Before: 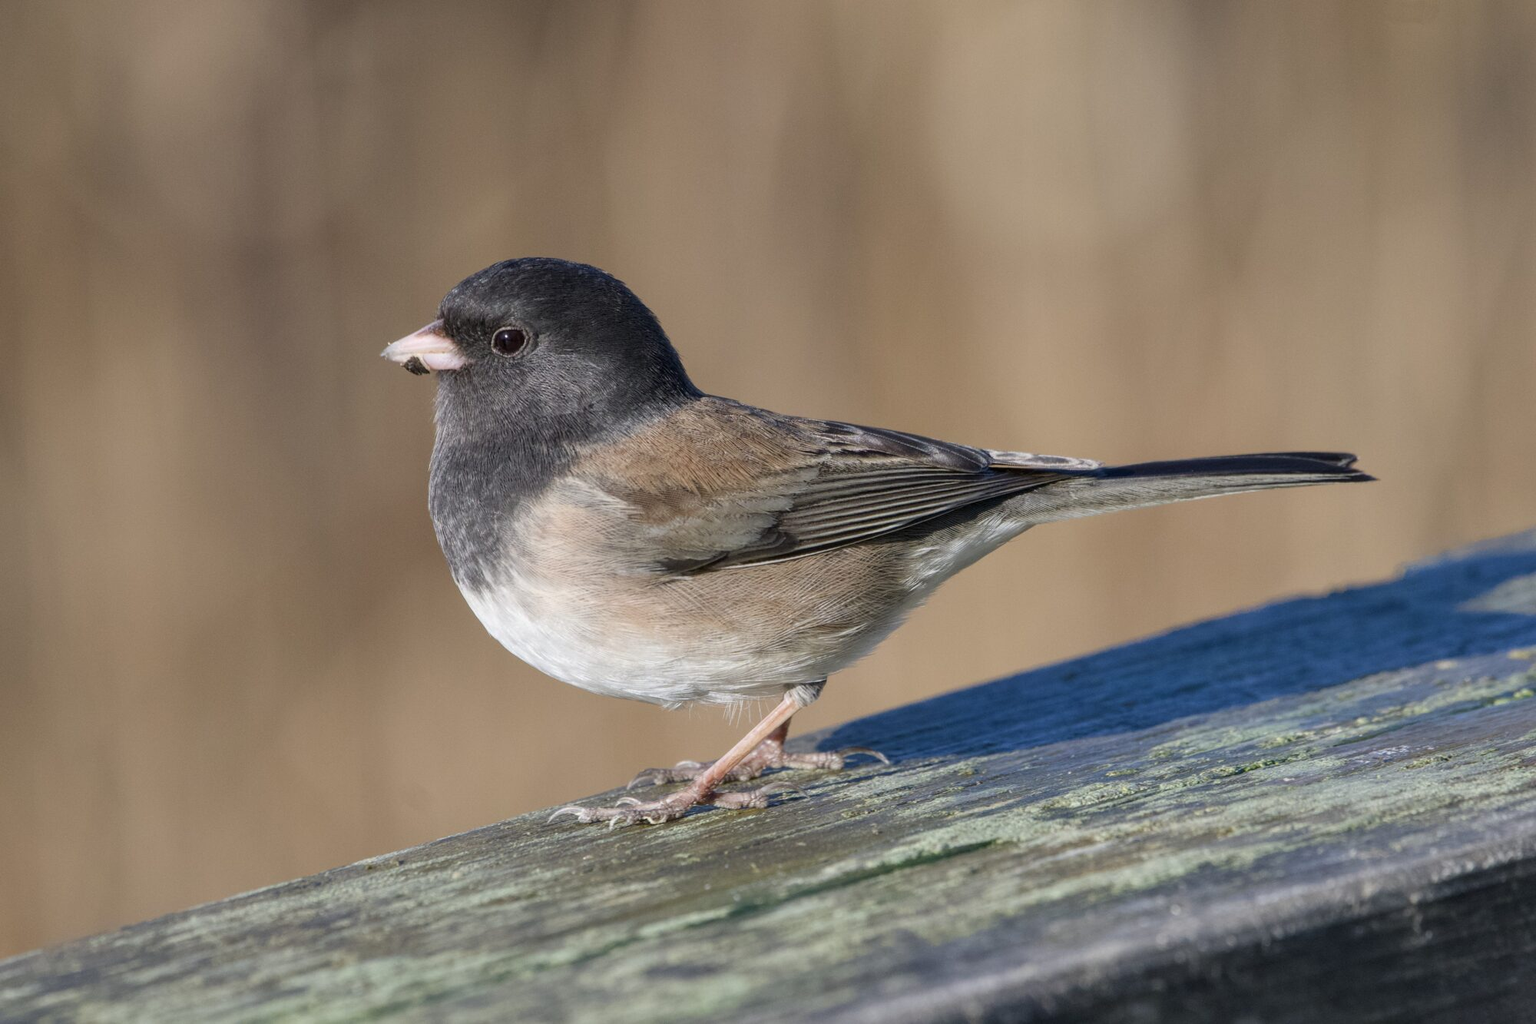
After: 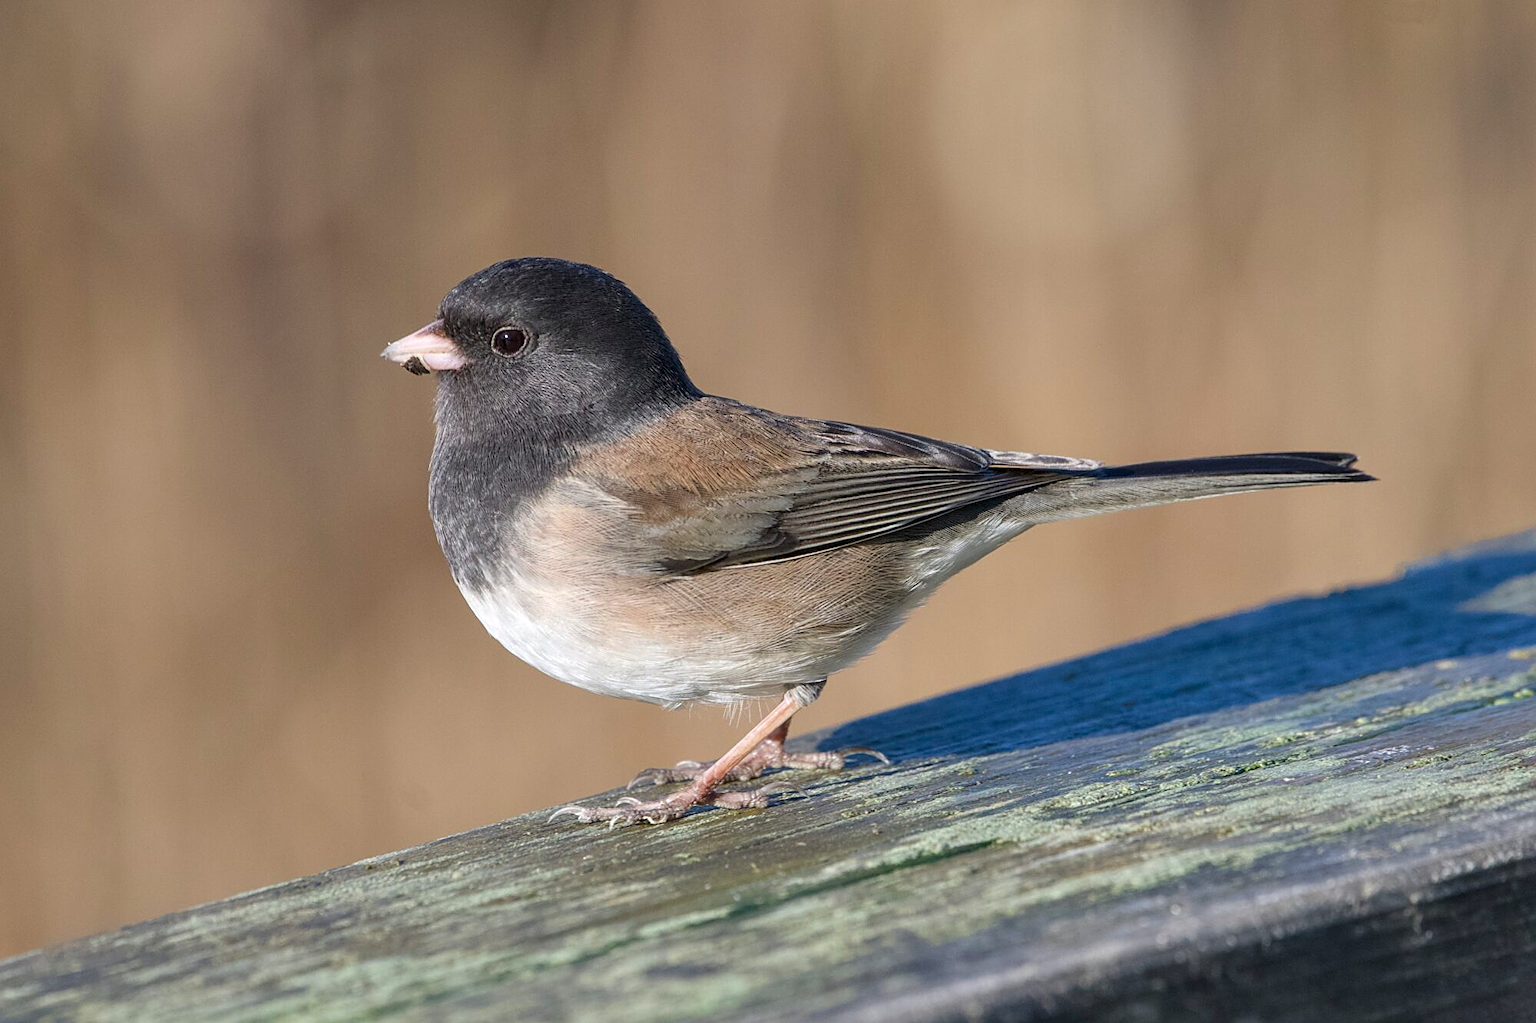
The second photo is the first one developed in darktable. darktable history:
sharpen: on, module defaults
levels: levels [0, 0.476, 0.951]
